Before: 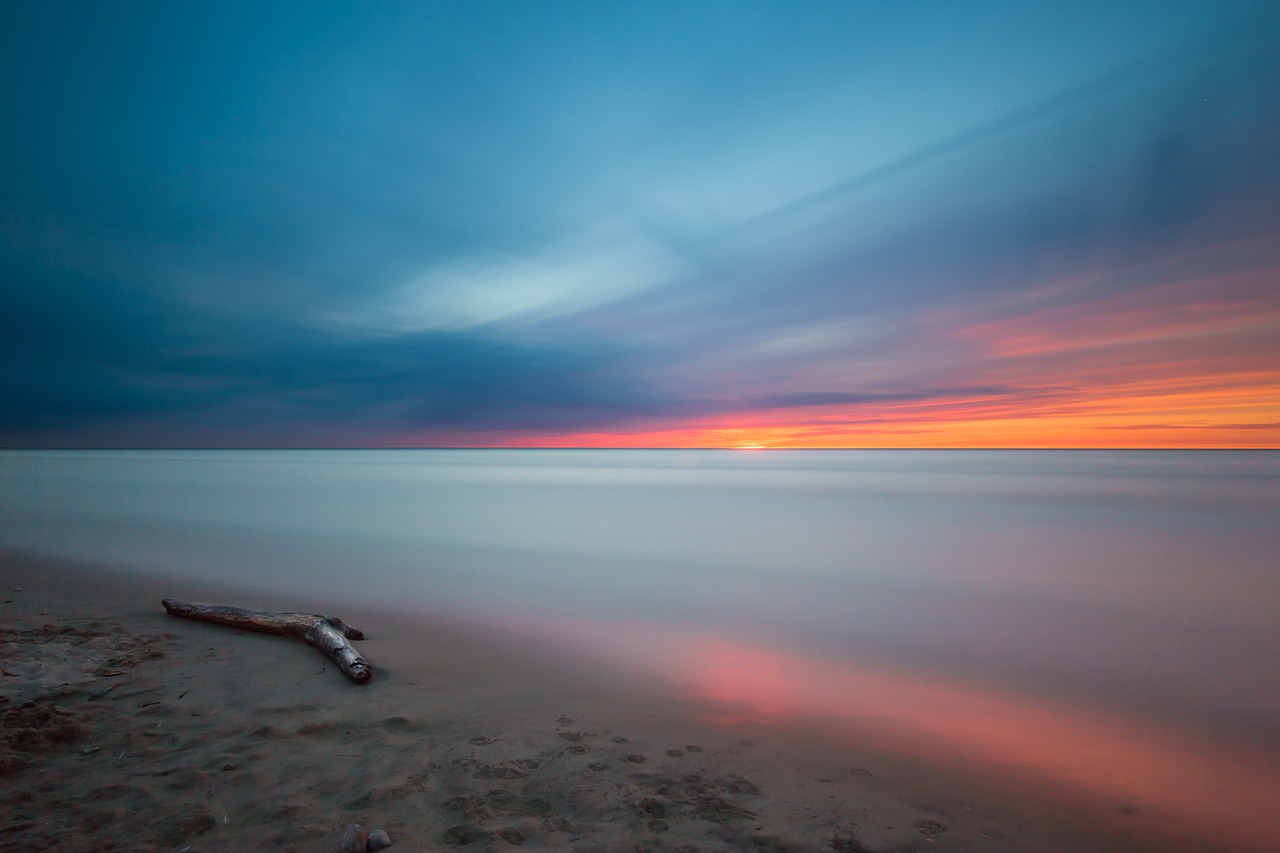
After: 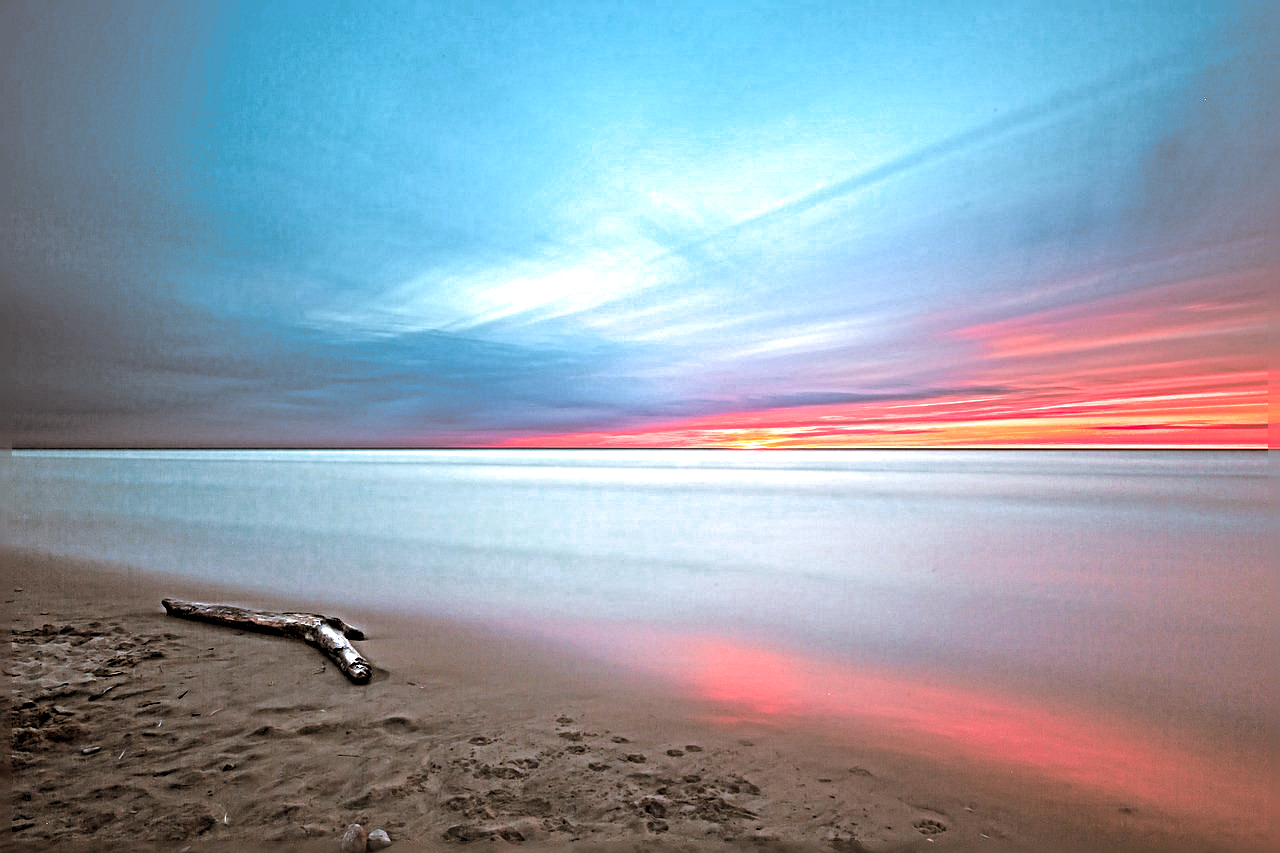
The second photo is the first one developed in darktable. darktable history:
split-toning: shadows › hue 32.4°, shadows › saturation 0.51, highlights › hue 180°, highlights › saturation 0, balance -60.17, compress 55.19%
color zones: curves: ch0 [(0, 0.466) (0.128, 0.466) (0.25, 0.5) (0.375, 0.456) (0.5, 0.5) (0.625, 0.5) (0.737, 0.652) (0.875, 0.5)]; ch1 [(0, 0.603) (0.125, 0.618) (0.261, 0.348) (0.372, 0.353) (0.497, 0.363) (0.611, 0.45) (0.731, 0.427) (0.875, 0.518) (0.998, 0.652)]; ch2 [(0, 0.559) (0.125, 0.451) (0.253, 0.564) (0.37, 0.578) (0.5, 0.466) (0.625, 0.471) (0.731, 0.471) (0.88, 0.485)]
sharpen: radius 6.3, amount 1.8, threshold 0
exposure: black level correction 0.001, exposure 0.955 EV, compensate exposure bias true, compensate highlight preservation false
white balance: red 1.004, blue 1.024
